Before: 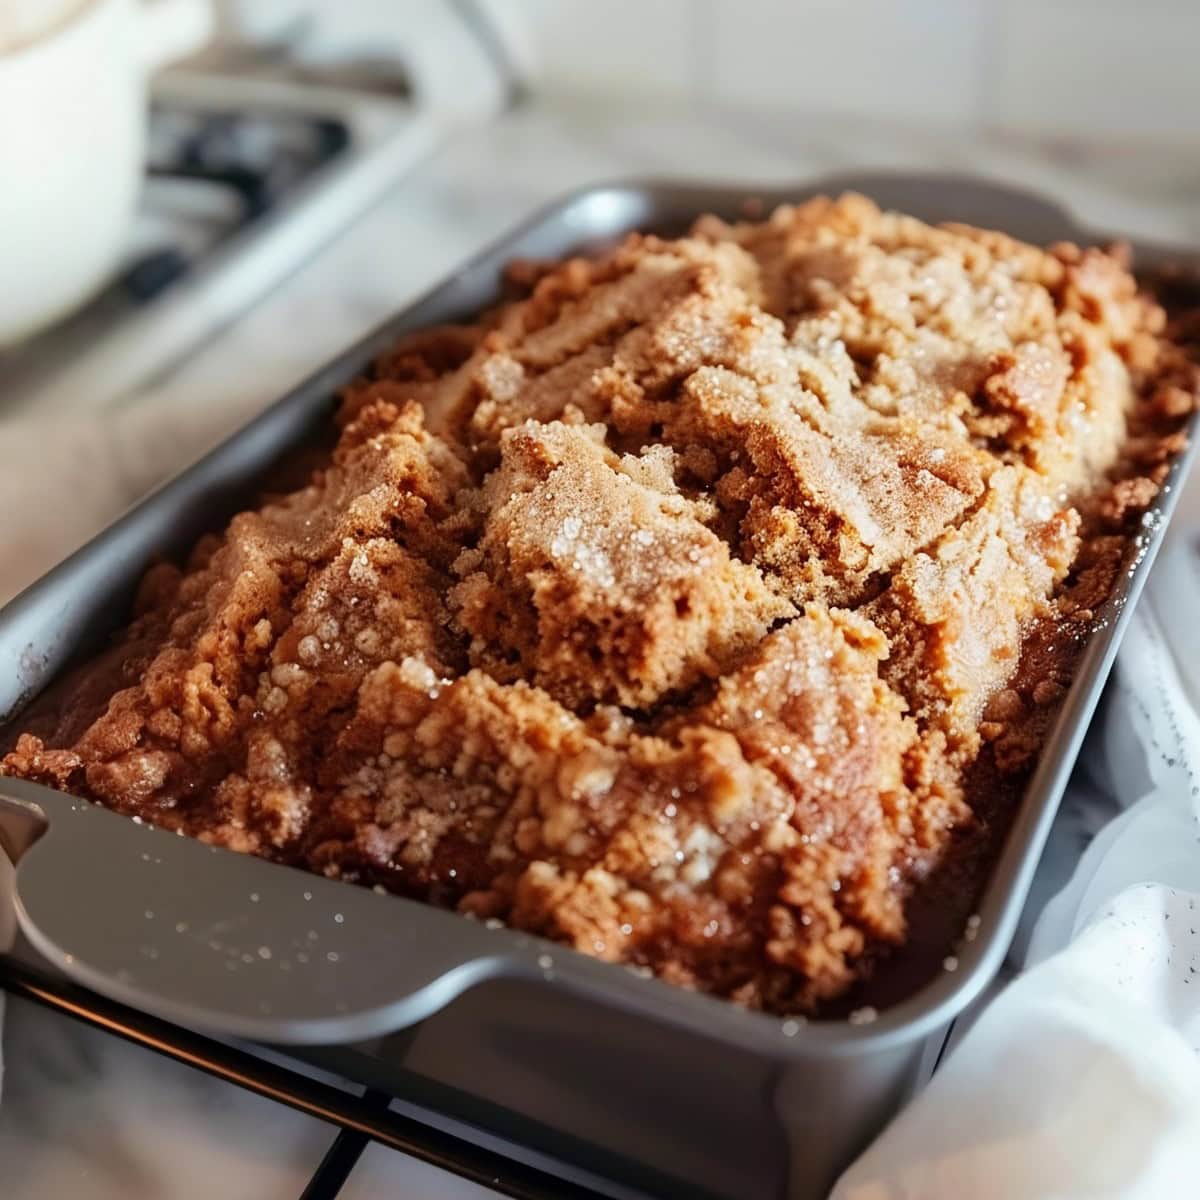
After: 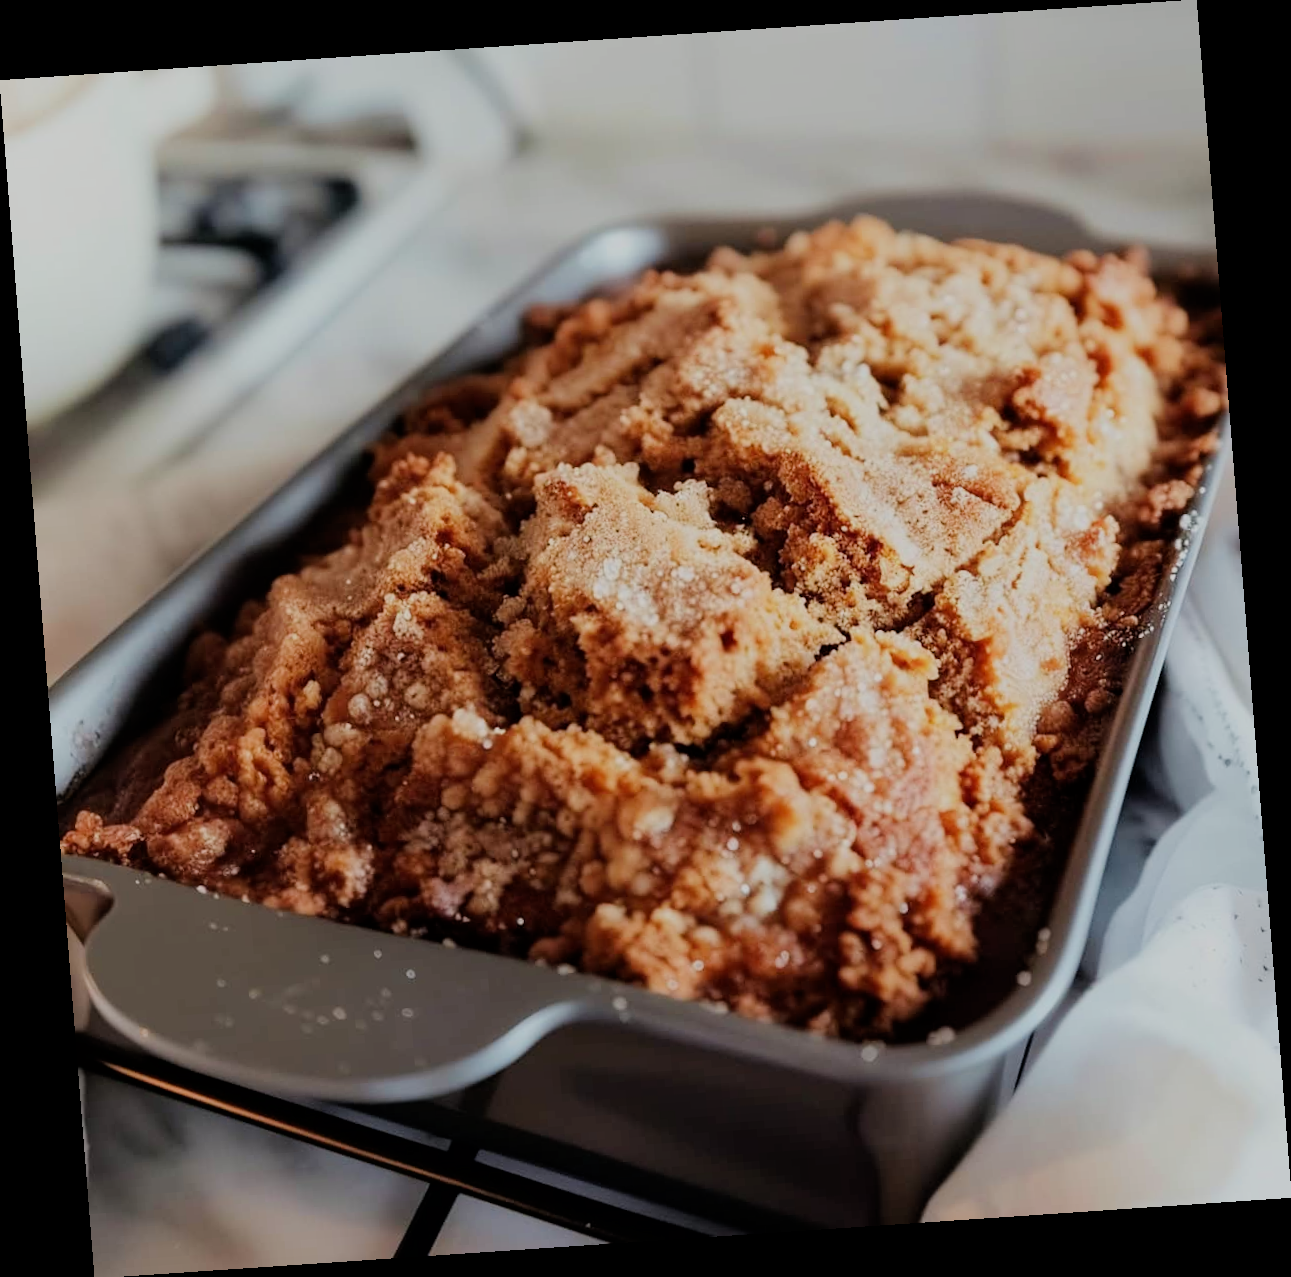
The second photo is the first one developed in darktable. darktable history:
rotate and perspective: rotation -4.2°, shear 0.006, automatic cropping off
filmic rgb: black relative exposure -6.98 EV, white relative exposure 5.63 EV, hardness 2.86
